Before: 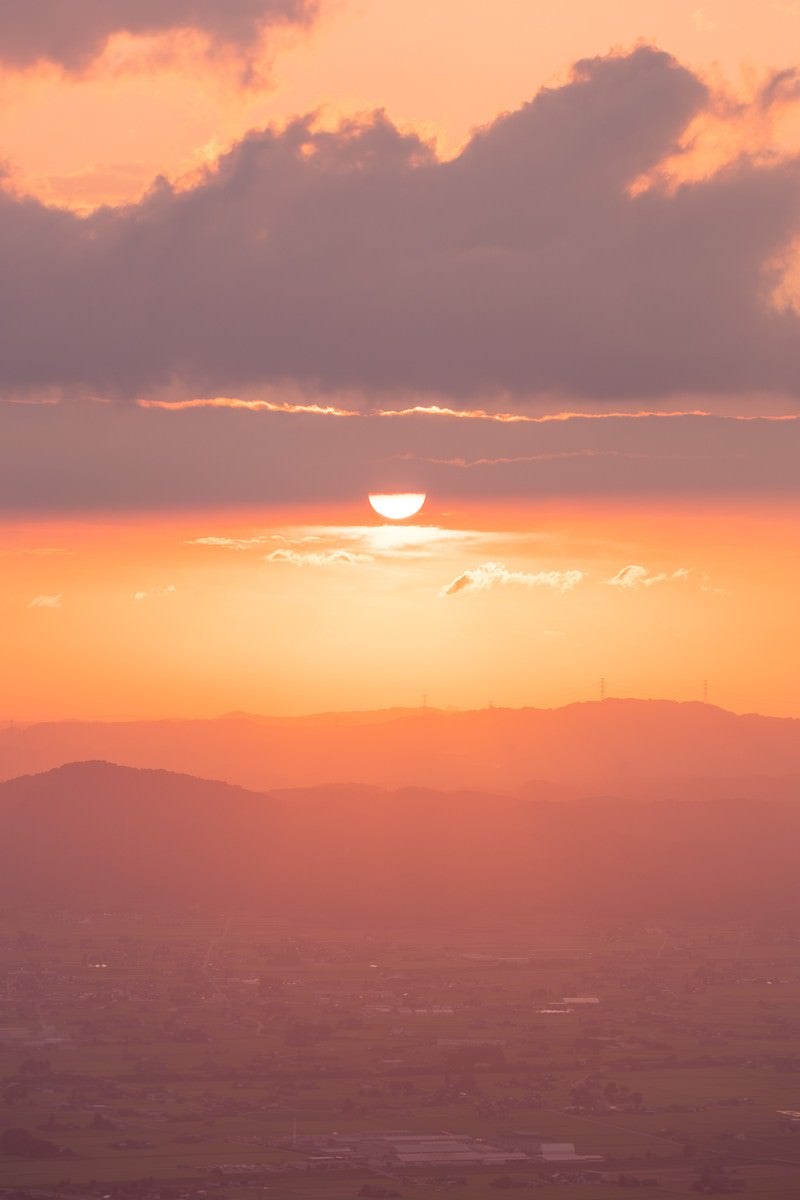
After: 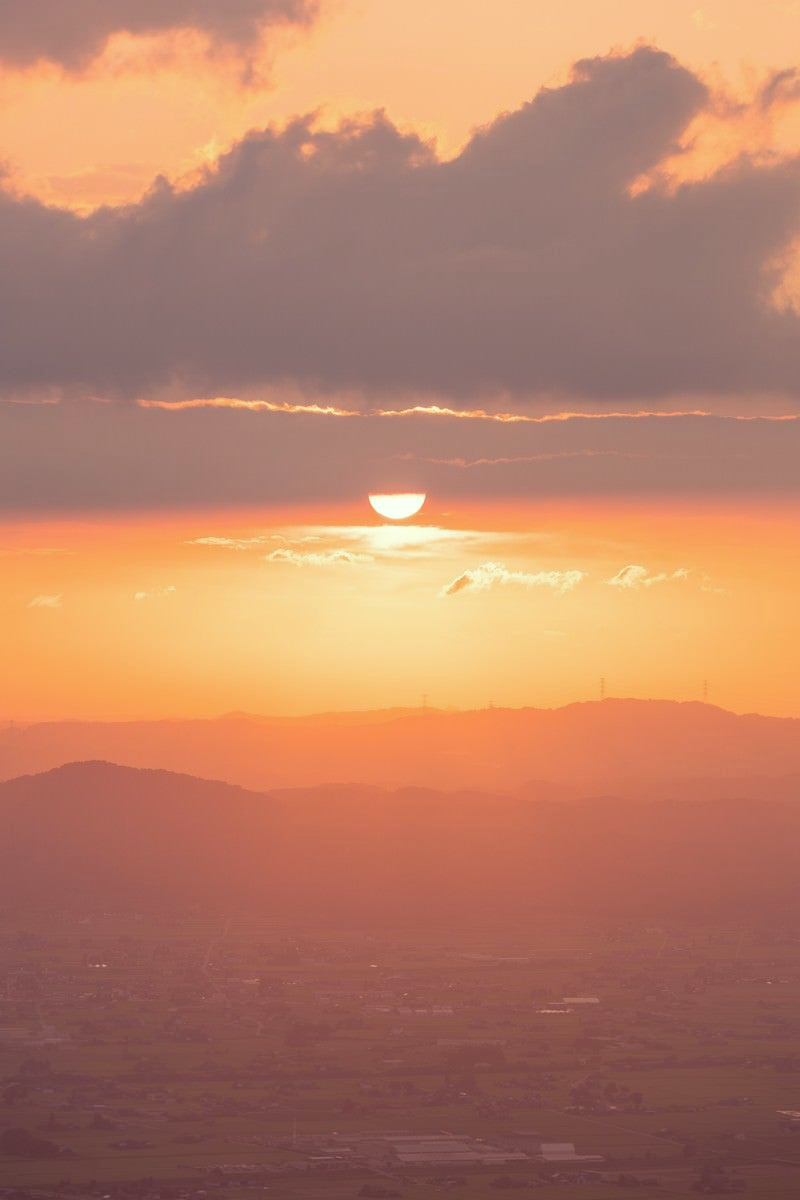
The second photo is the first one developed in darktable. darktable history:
color correction: highlights a* -4.71, highlights b* 5.04, saturation 0.967
